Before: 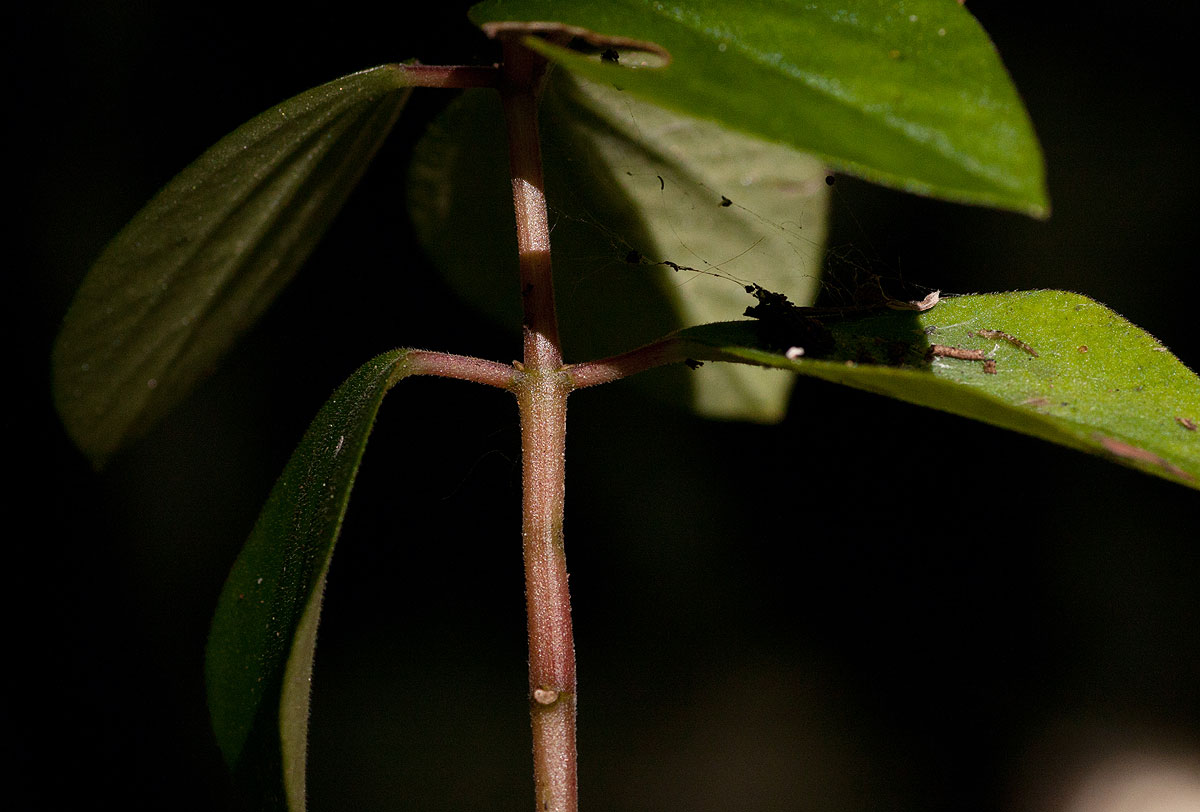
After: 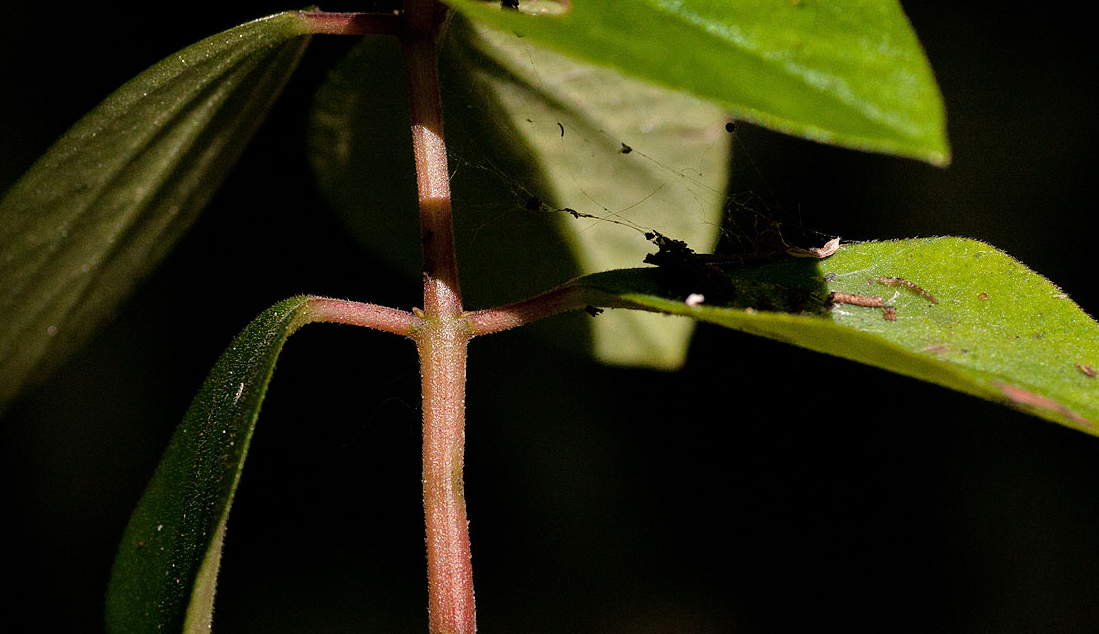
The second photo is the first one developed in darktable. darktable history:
crop: left 8.413%, top 6.596%, bottom 15.32%
tone equalizer: -7 EV 0.152 EV, -6 EV 0.602 EV, -5 EV 1.16 EV, -4 EV 1.3 EV, -3 EV 1.17 EV, -2 EV 0.6 EV, -1 EV 0.151 EV
